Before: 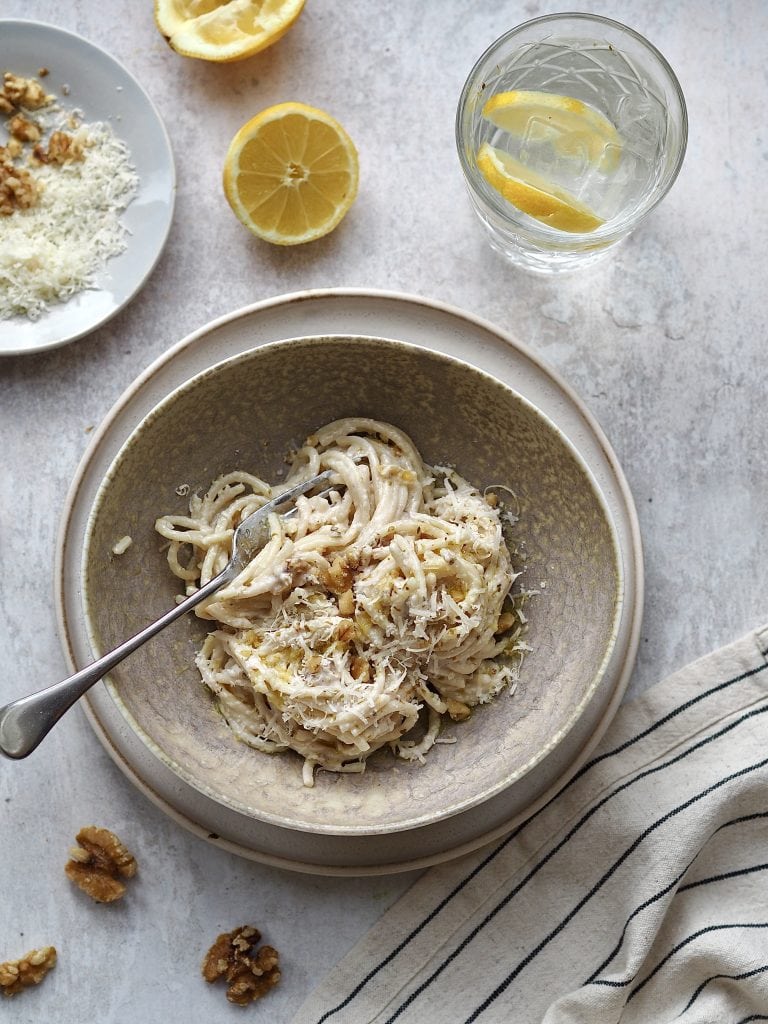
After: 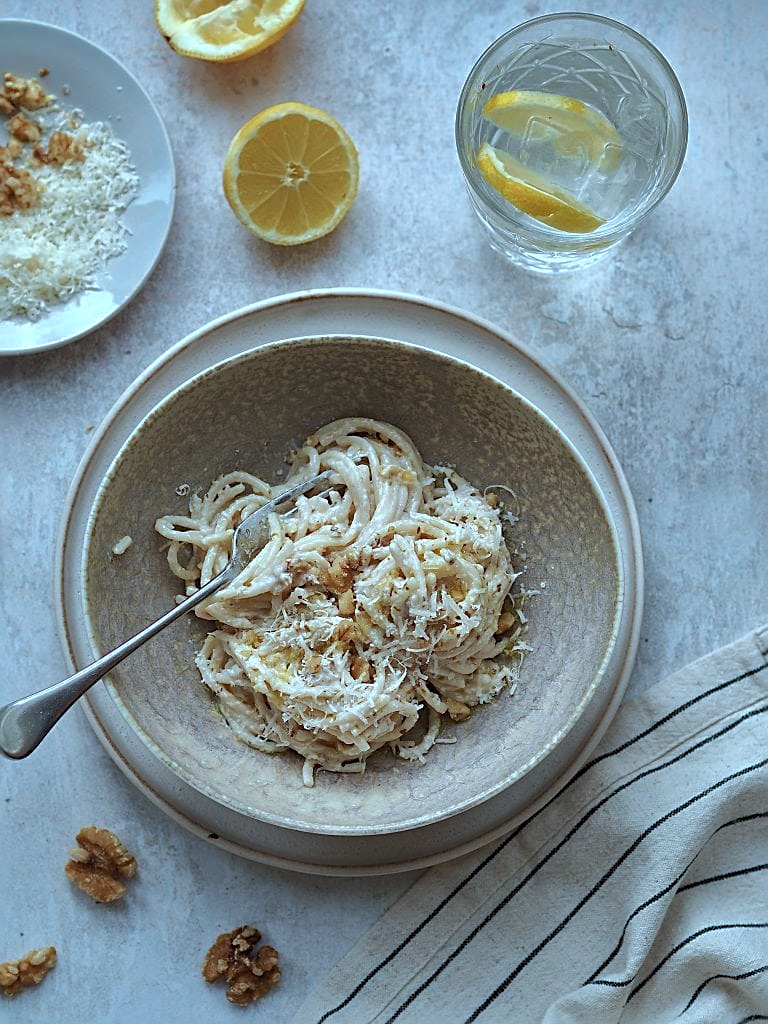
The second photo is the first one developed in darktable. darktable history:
shadows and highlights: shadows 39.38, highlights -60.06
color correction: highlights a* -10.47, highlights b* -19.11
sharpen: on, module defaults
